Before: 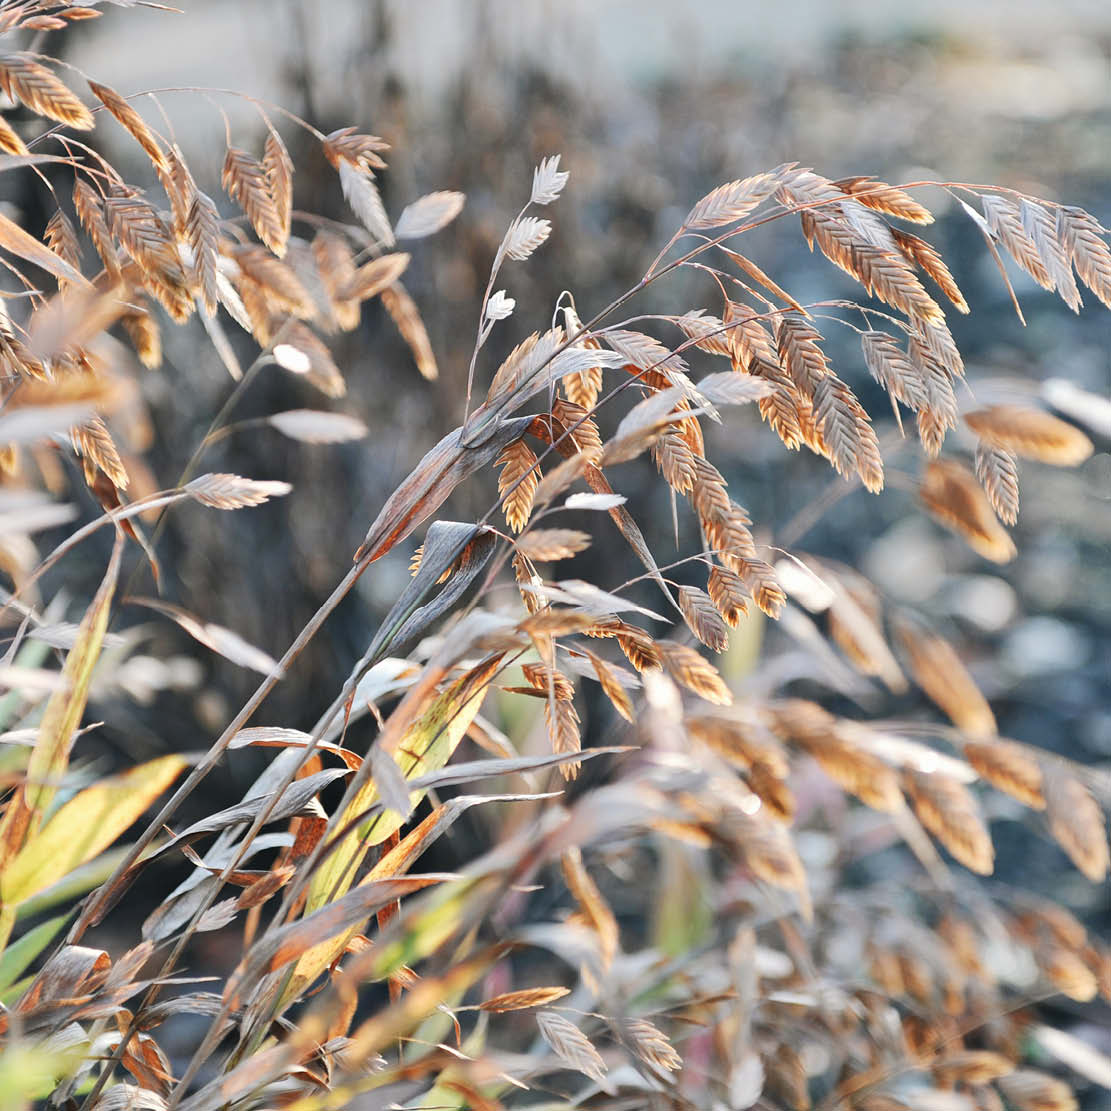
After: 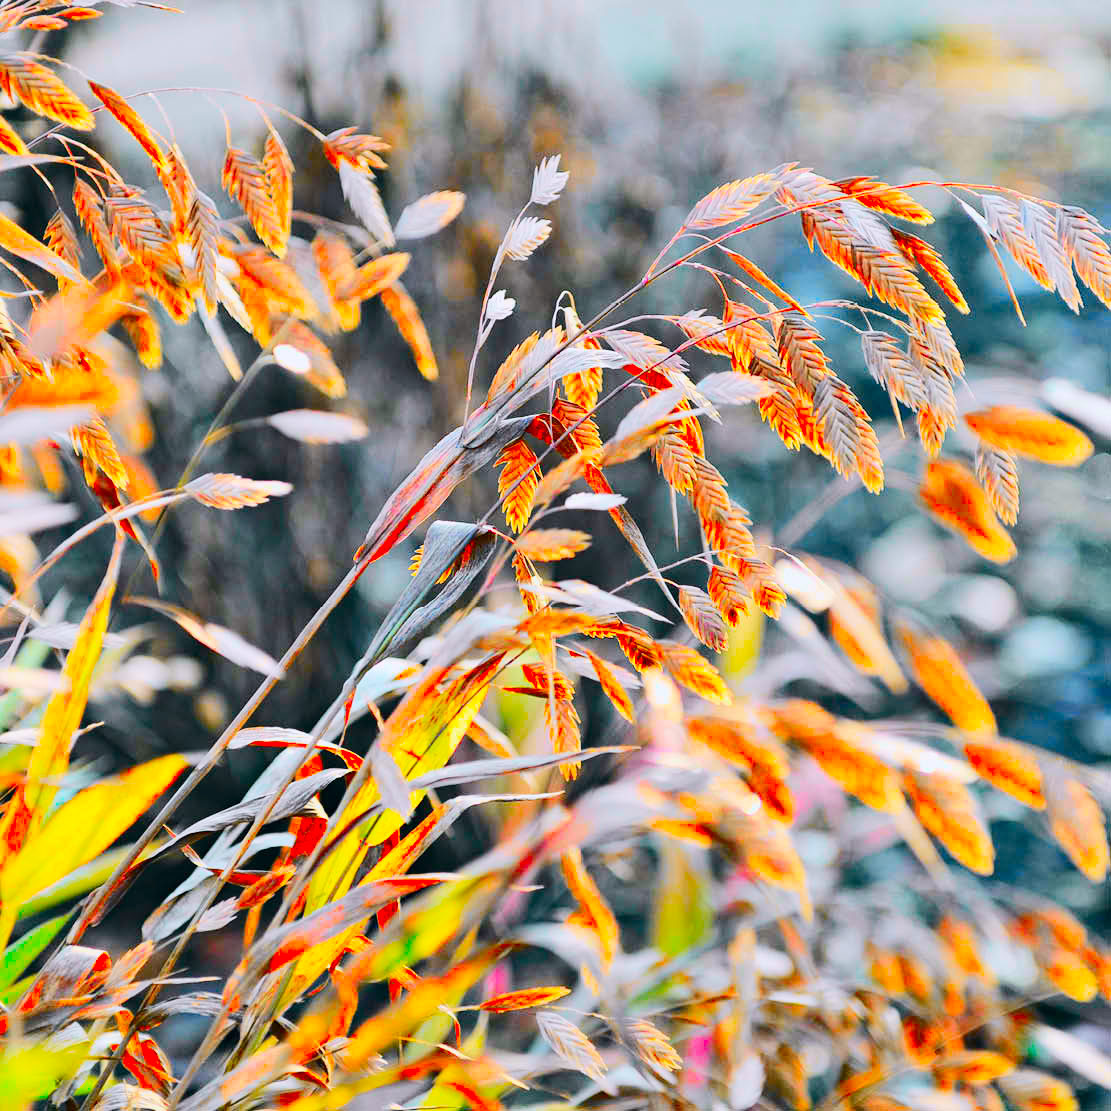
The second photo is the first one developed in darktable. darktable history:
haze removal: compatibility mode true, adaptive false
color correction: highlights a* 1.67, highlights b* -1.68, saturation 2.44
tone curve: curves: ch0 [(0, 0) (0.11, 0.081) (0.256, 0.259) (0.398, 0.475) (0.498, 0.611) (0.65, 0.757) (0.835, 0.883) (1, 0.961)]; ch1 [(0, 0) (0.346, 0.307) (0.408, 0.369) (0.453, 0.457) (0.482, 0.479) (0.502, 0.498) (0.521, 0.51) (0.553, 0.554) (0.618, 0.65) (0.693, 0.727) (1, 1)]; ch2 [(0, 0) (0.366, 0.337) (0.434, 0.46) (0.485, 0.494) (0.5, 0.494) (0.511, 0.508) (0.537, 0.55) (0.579, 0.599) (0.621, 0.693) (1, 1)], color space Lab, independent channels, preserve colors none
